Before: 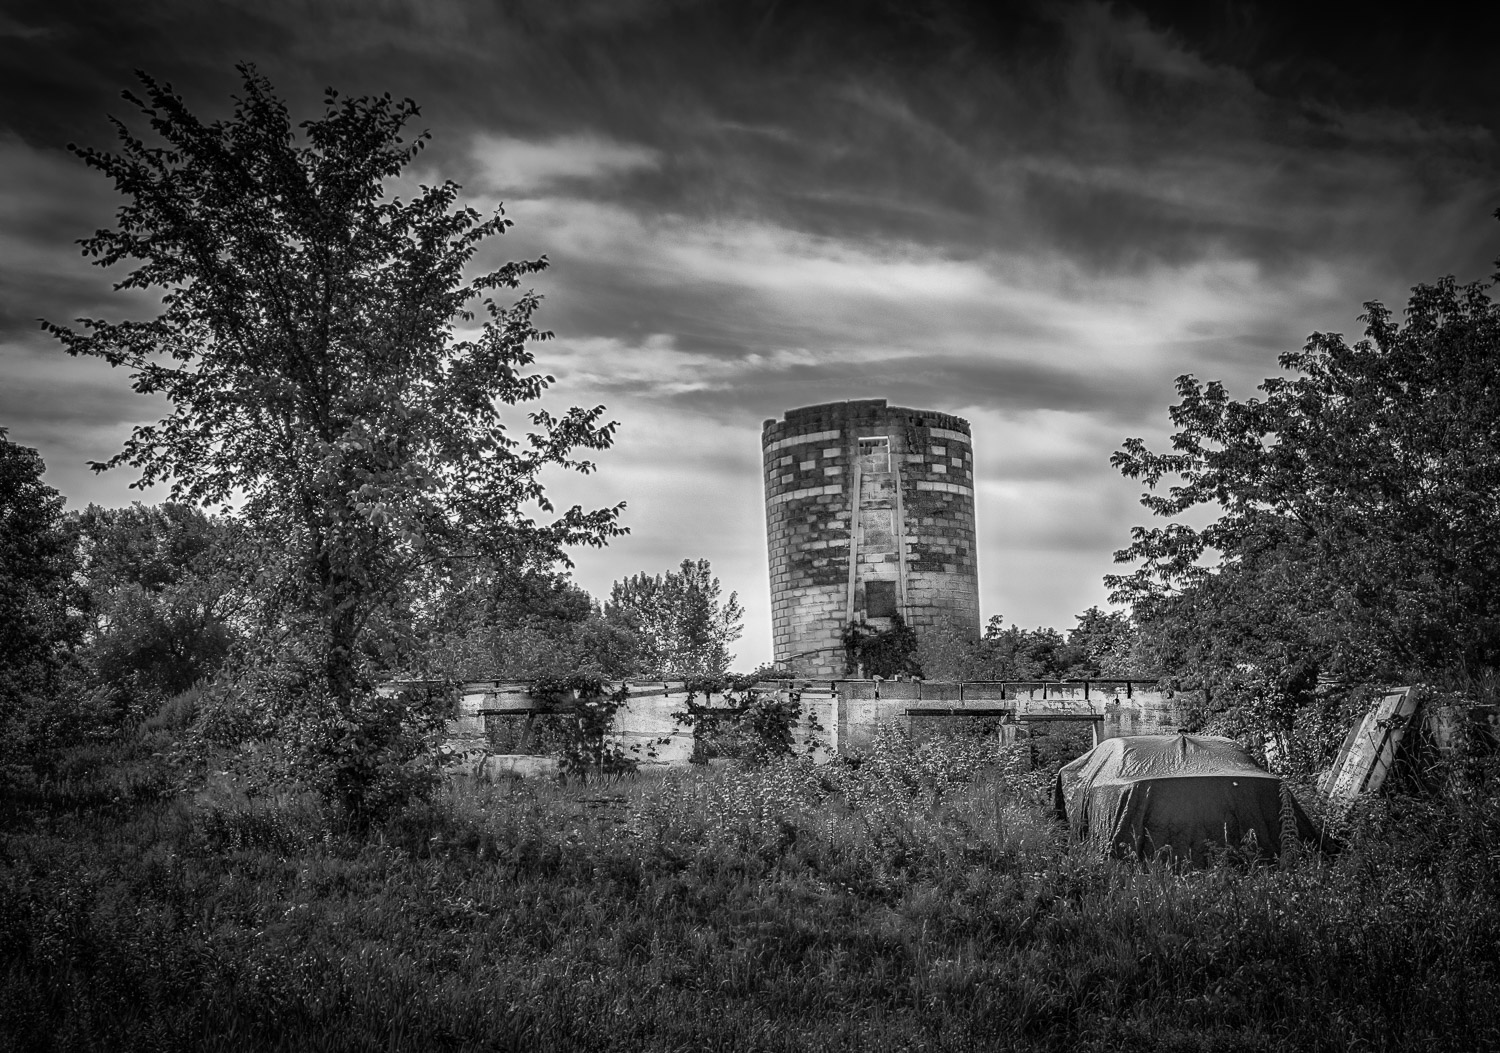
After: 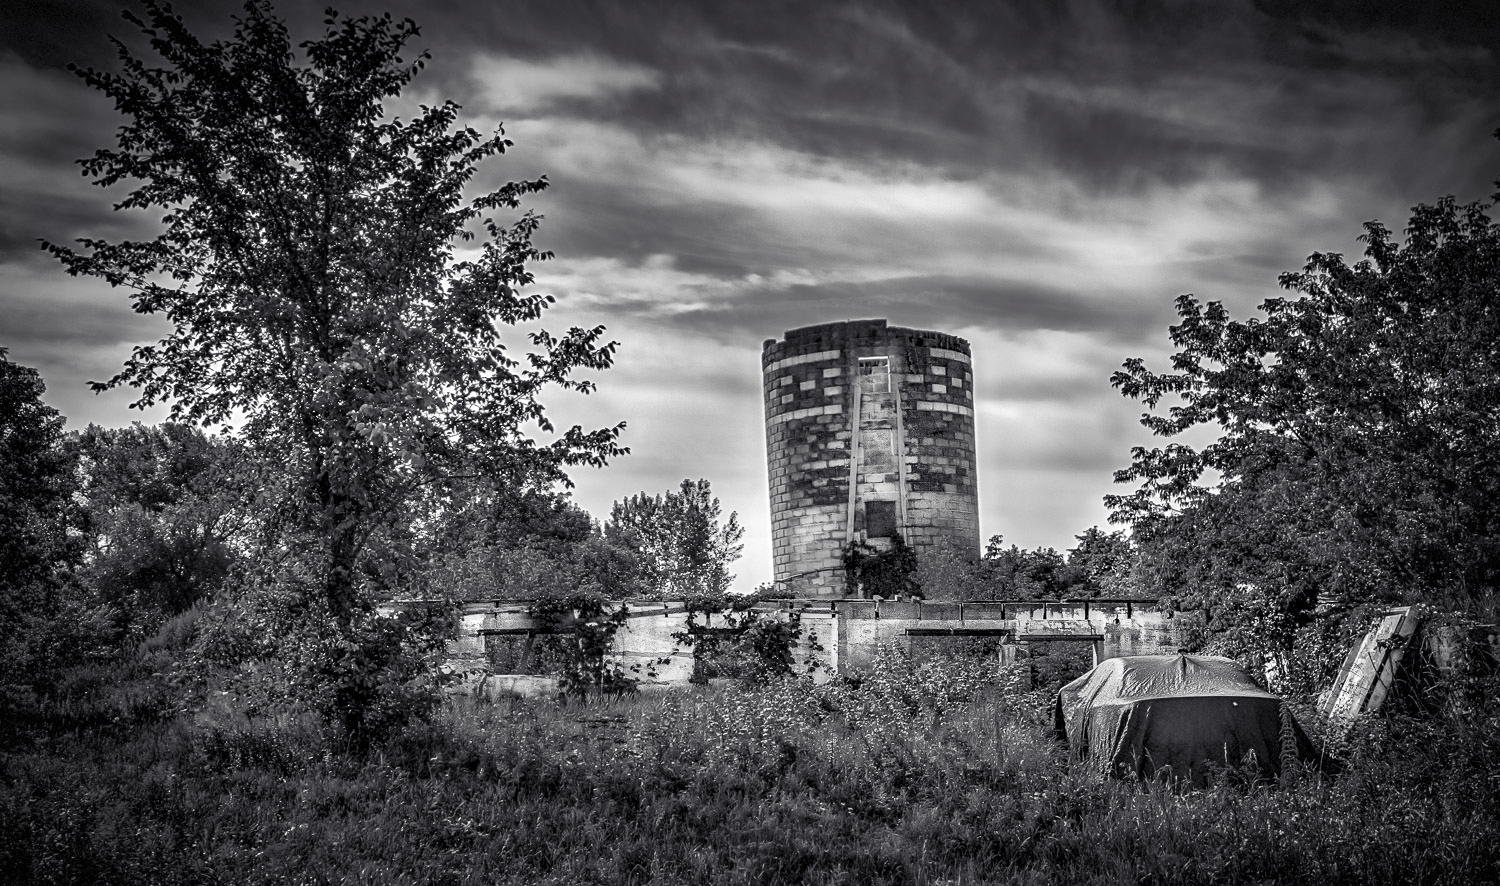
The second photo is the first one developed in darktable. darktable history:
color balance rgb: shadows lift › chroma 3.005%, shadows lift › hue 280.67°, perceptual saturation grading › global saturation 20%, perceptual saturation grading › highlights -49.762%, perceptual saturation grading › shadows 25.322%
crop: top 7.603%, bottom 8.203%
contrast equalizer: y [[0.524, 0.538, 0.547, 0.548, 0.538, 0.524], [0.5 ×6], [0.5 ×6], [0 ×6], [0 ×6]]
vignetting: brightness -0.322, dithering 8-bit output, unbound false
